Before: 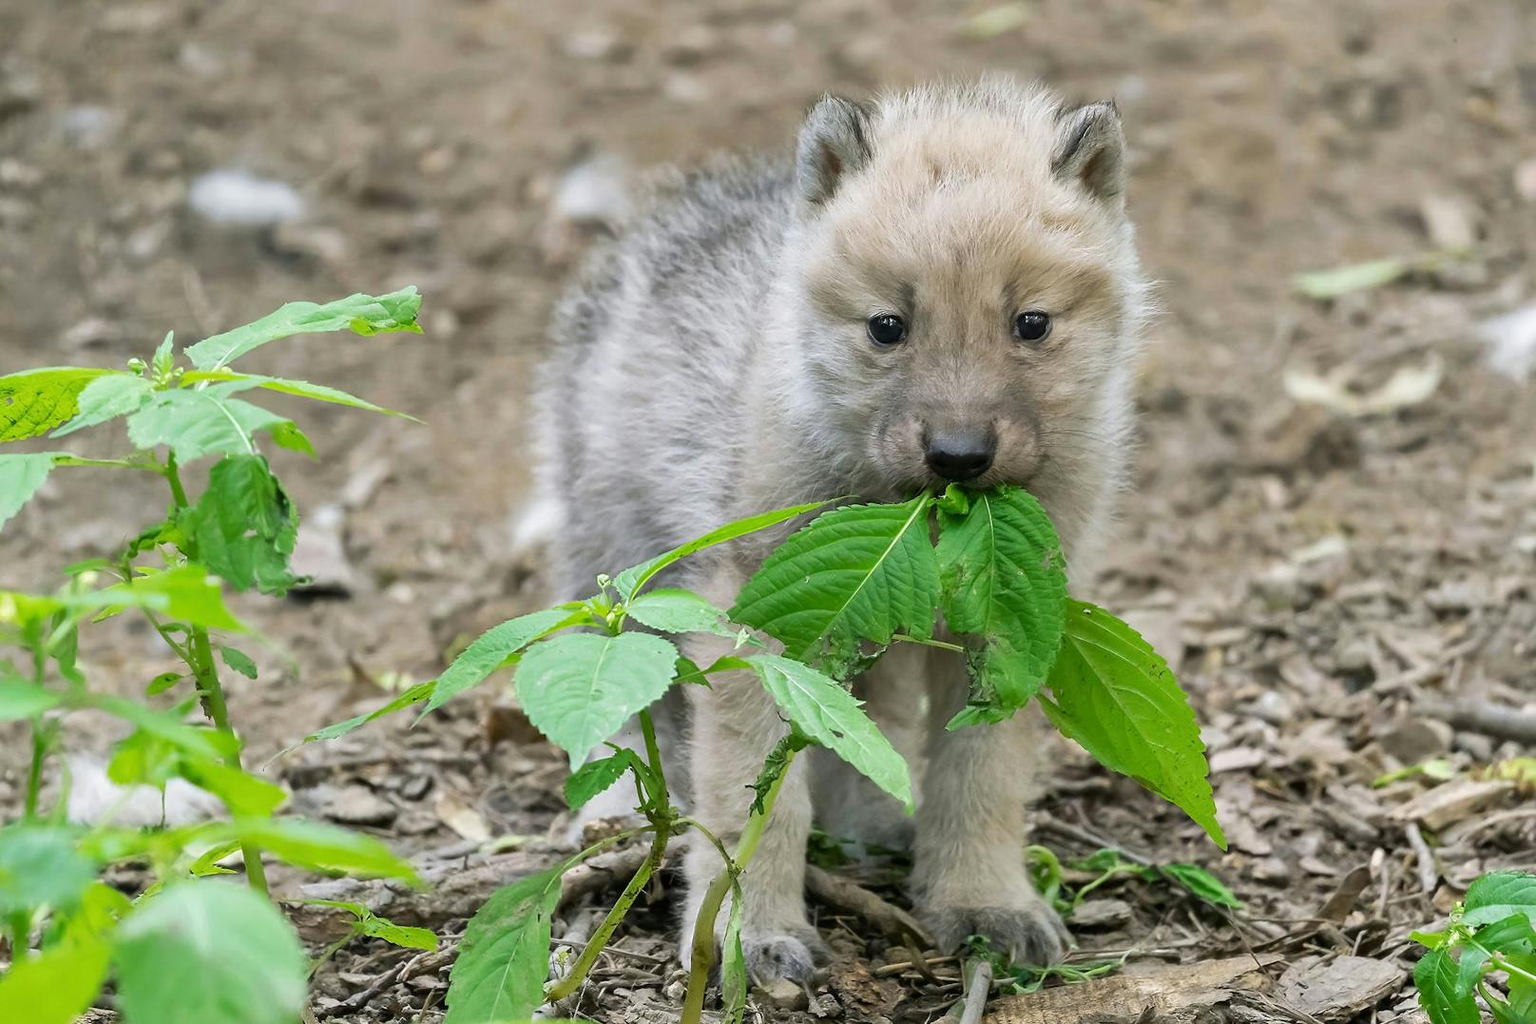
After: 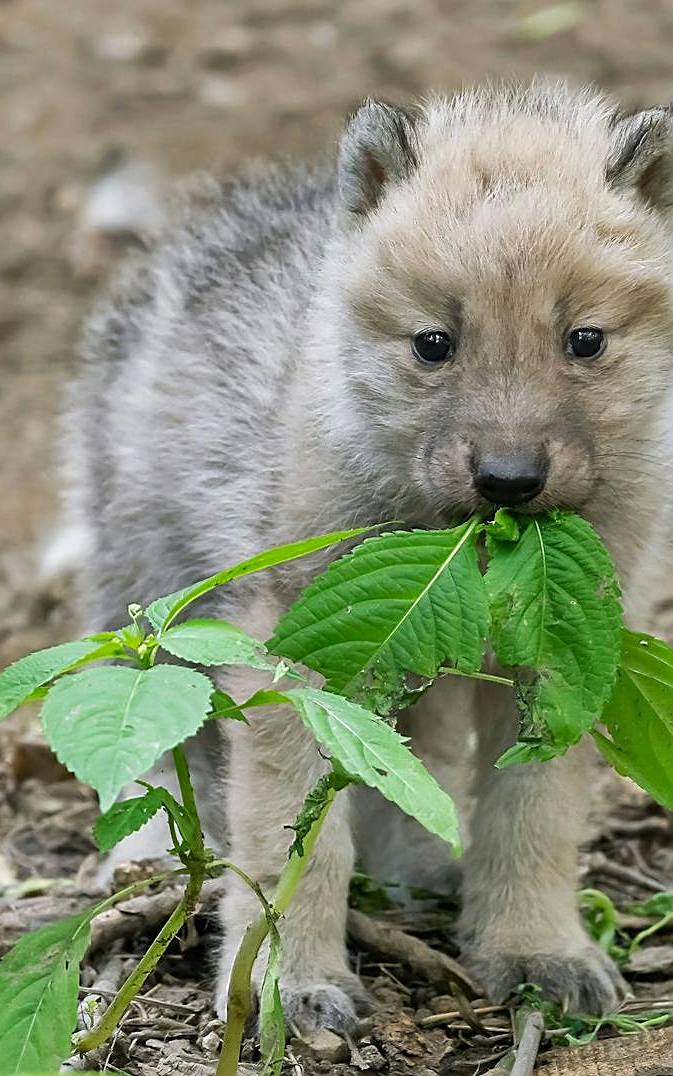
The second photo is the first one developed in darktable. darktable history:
shadows and highlights: highlights color adjustment 89.82%, low approximation 0.01, soften with gaussian
sharpen: on, module defaults
crop: left 30.99%, right 27.305%
